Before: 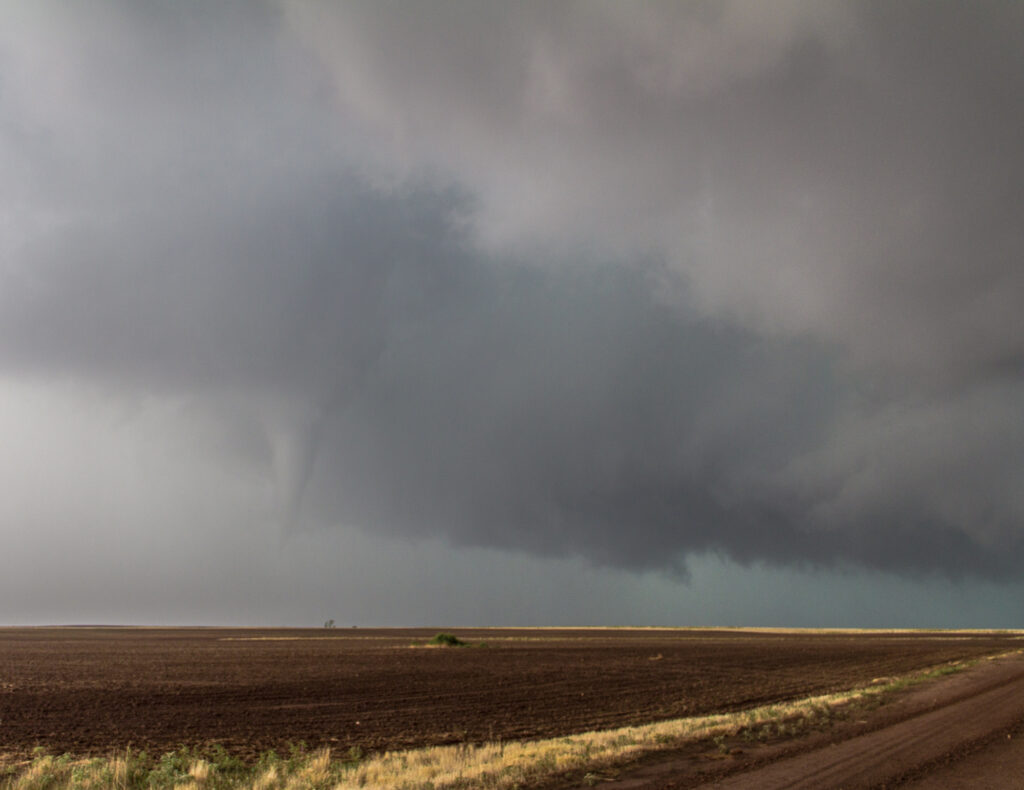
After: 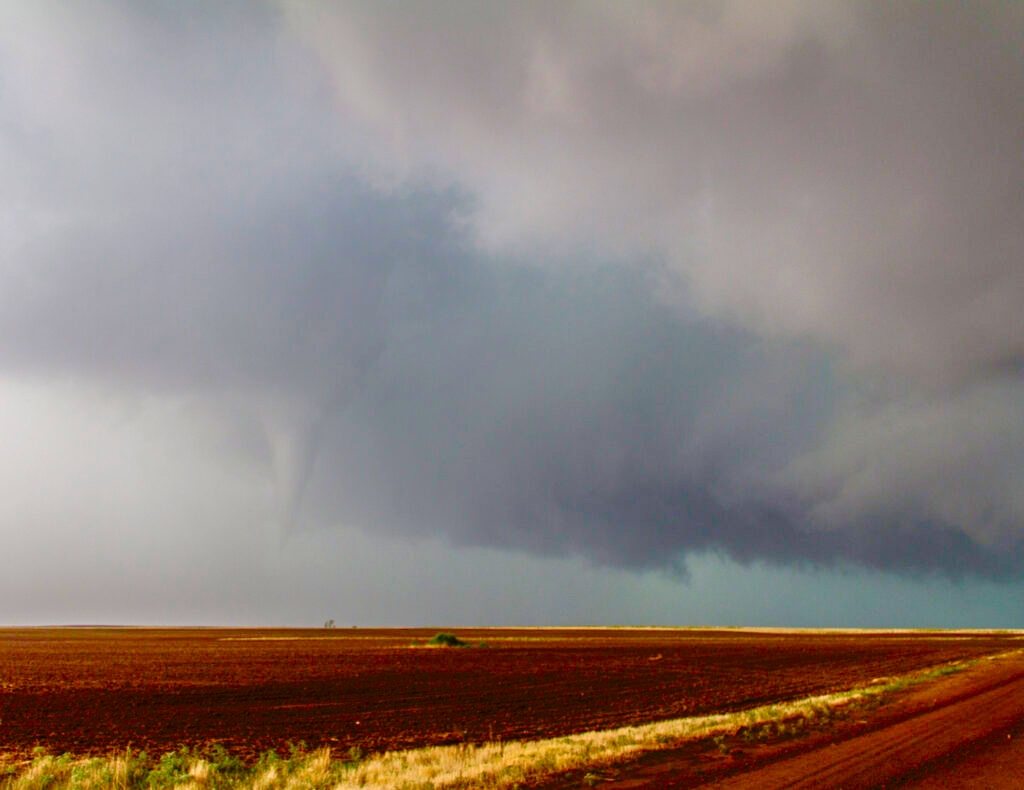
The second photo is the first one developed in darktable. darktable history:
color balance rgb: perceptual saturation grading › global saturation 20%, perceptual saturation grading › highlights -50%, perceptual saturation grading › shadows 30%
tone curve: curves: ch0 [(0, 0) (0.003, 0.015) (0.011, 0.019) (0.025, 0.027) (0.044, 0.041) (0.069, 0.055) (0.1, 0.079) (0.136, 0.099) (0.177, 0.149) (0.224, 0.216) (0.277, 0.292) (0.335, 0.383) (0.399, 0.474) (0.468, 0.556) (0.543, 0.632) (0.623, 0.711) (0.709, 0.789) (0.801, 0.871) (0.898, 0.944) (1, 1)], preserve colors none
color correction: saturation 1.8
